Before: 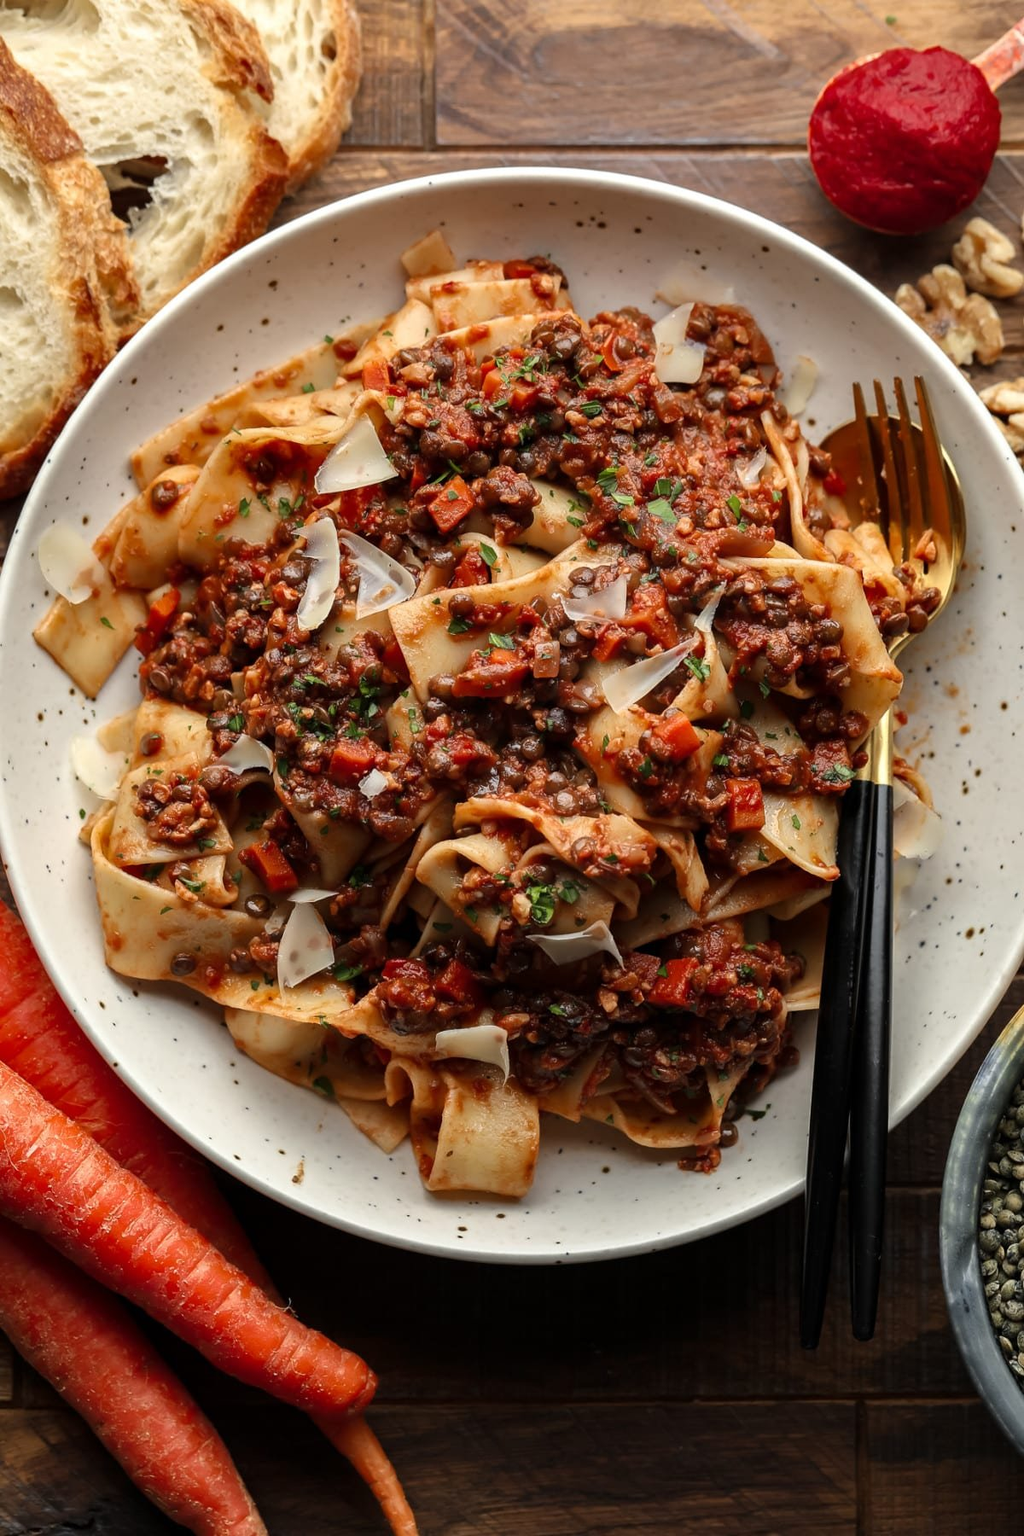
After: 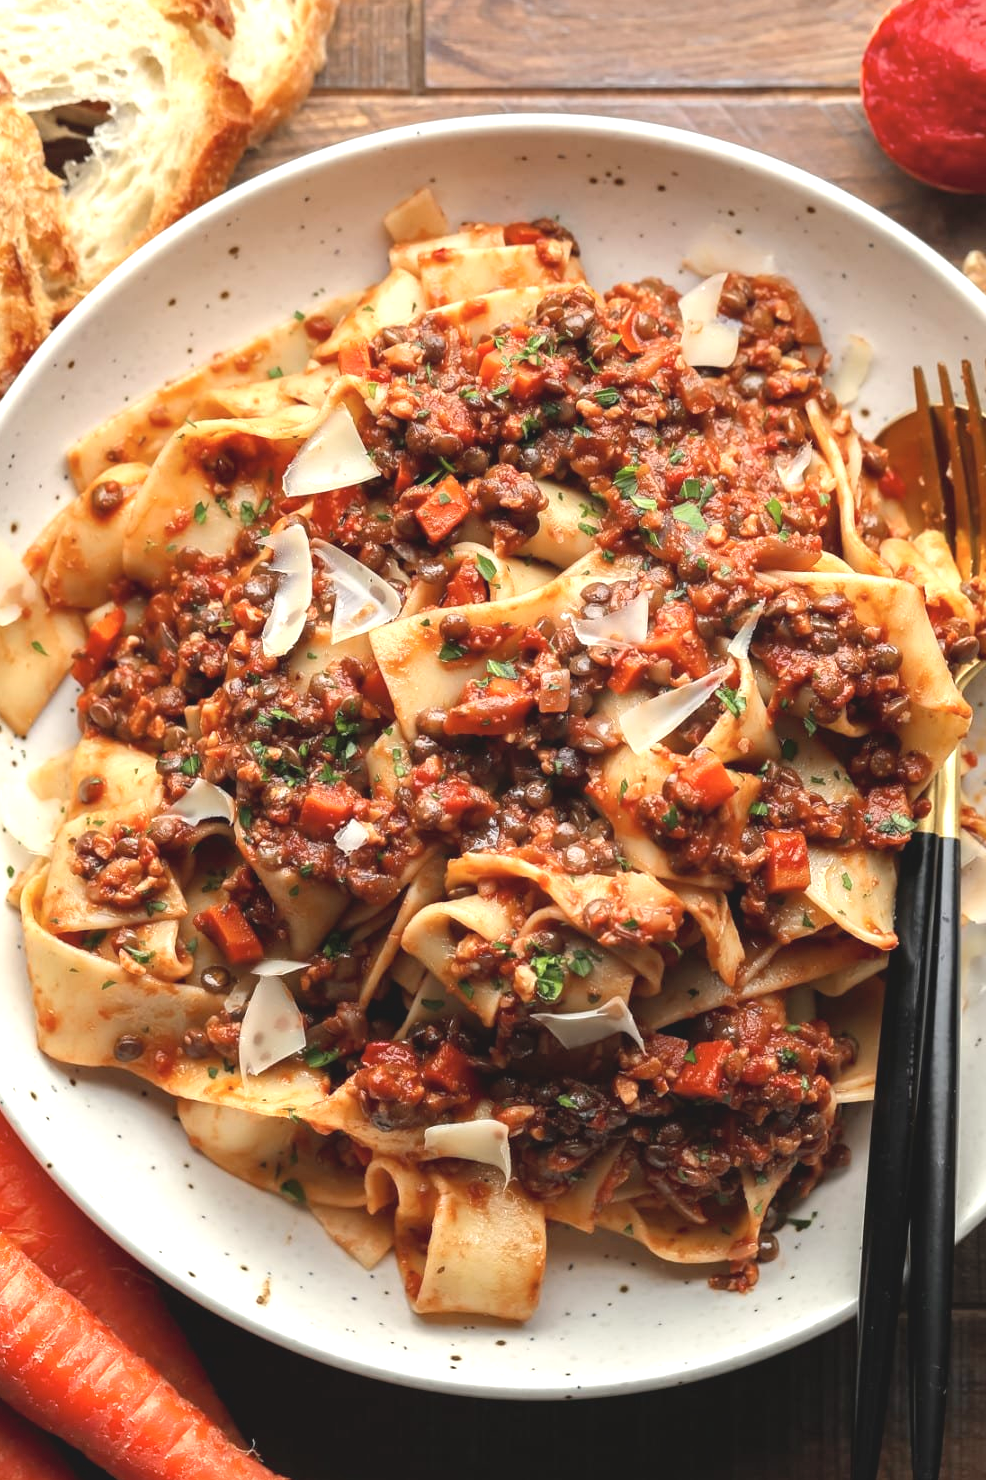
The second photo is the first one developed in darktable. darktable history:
contrast brightness saturation: contrast -0.15, brightness 0.05, saturation -0.12
crop and rotate: left 7.196%, top 4.574%, right 10.605%, bottom 13.178%
exposure: black level correction 0.001, exposure 0.955 EV, compensate exposure bias true, compensate highlight preservation false
